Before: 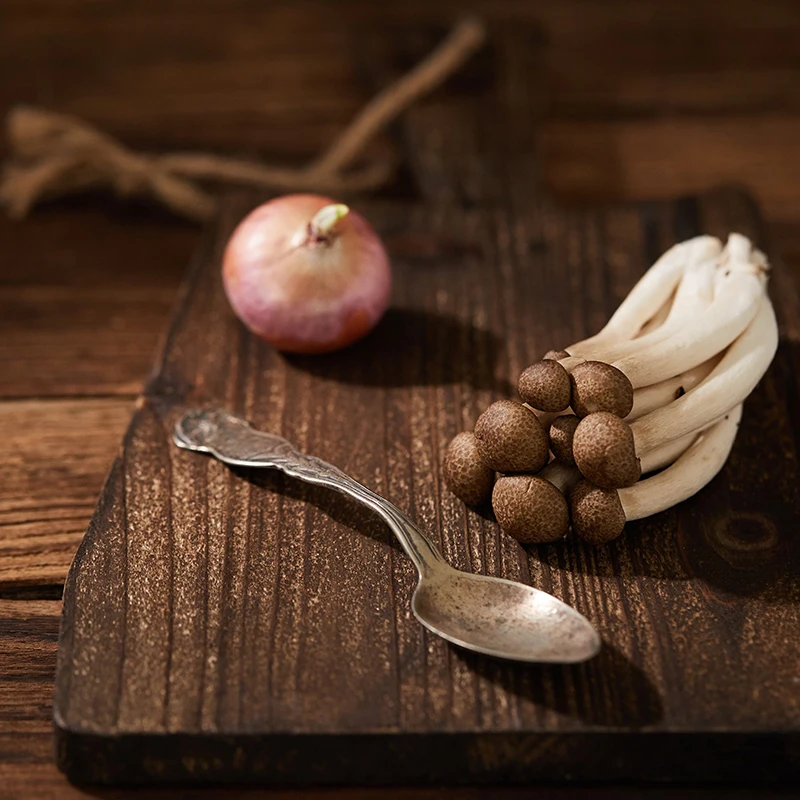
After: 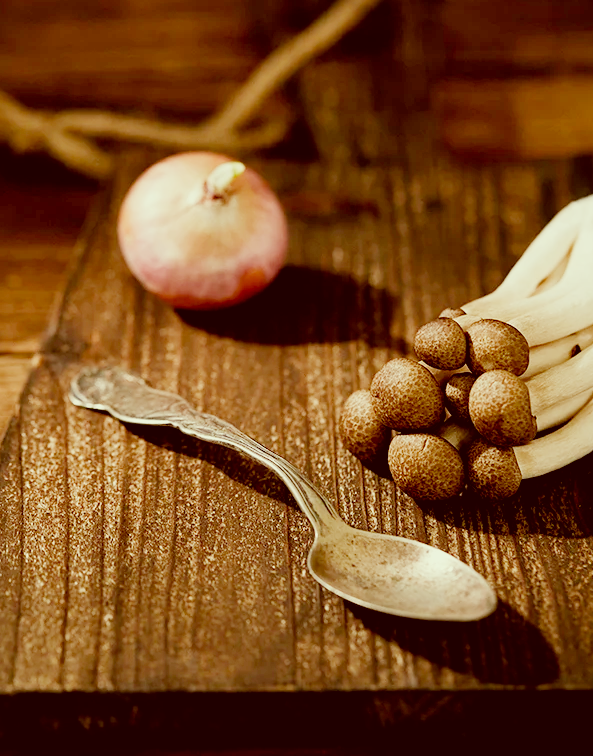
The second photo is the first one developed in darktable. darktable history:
crop and rotate: left 13.138%, top 5.397%, right 12.622%
filmic rgb: black relative exposure -6.07 EV, white relative exposure 6.98 EV, hardness 2.23, preserve chrominance no, color science v4 (2020), contrast in shadows soft, contrast in highlights soft
color correction: highlights a* -6.11, highlights b* 9.18, shadows a* 10.45, shadows b* 24.09
exposure: black level correction 0, exposure 1.443 EV, compensate highlight preservation false
